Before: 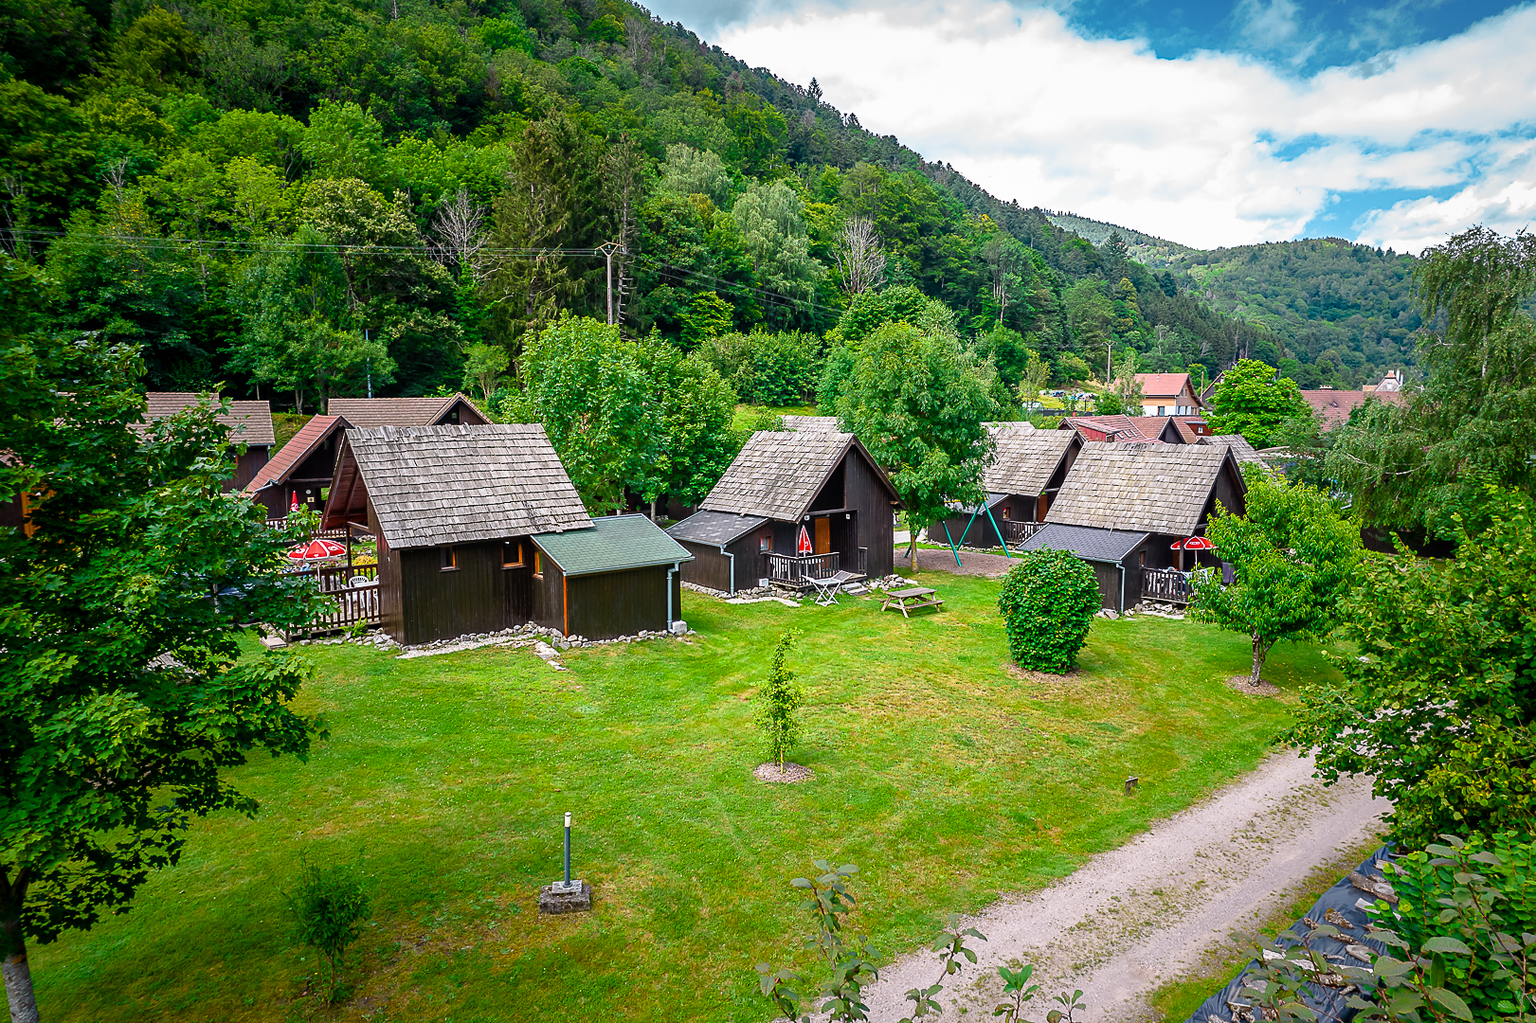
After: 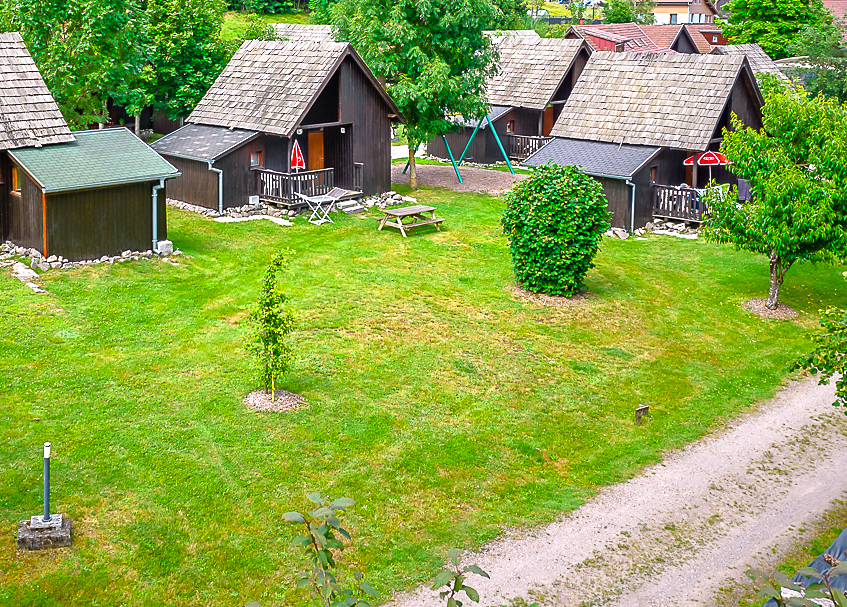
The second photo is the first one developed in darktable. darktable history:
crop: left 34.109%, top 38.466%, right 13.583%, bottom 5.257%
tone equalizer: -8 EV 0.975 EV, -7 EV 1.02 EV, -6 EV 0.991 EV, -5 EV 0.967 EV, -4 EV 1 EV, -3 EV 0.729 EV, -2 EV 0.518 EV, -1 EV 0.266 EV, mask exposure compensation -0.49 EV
